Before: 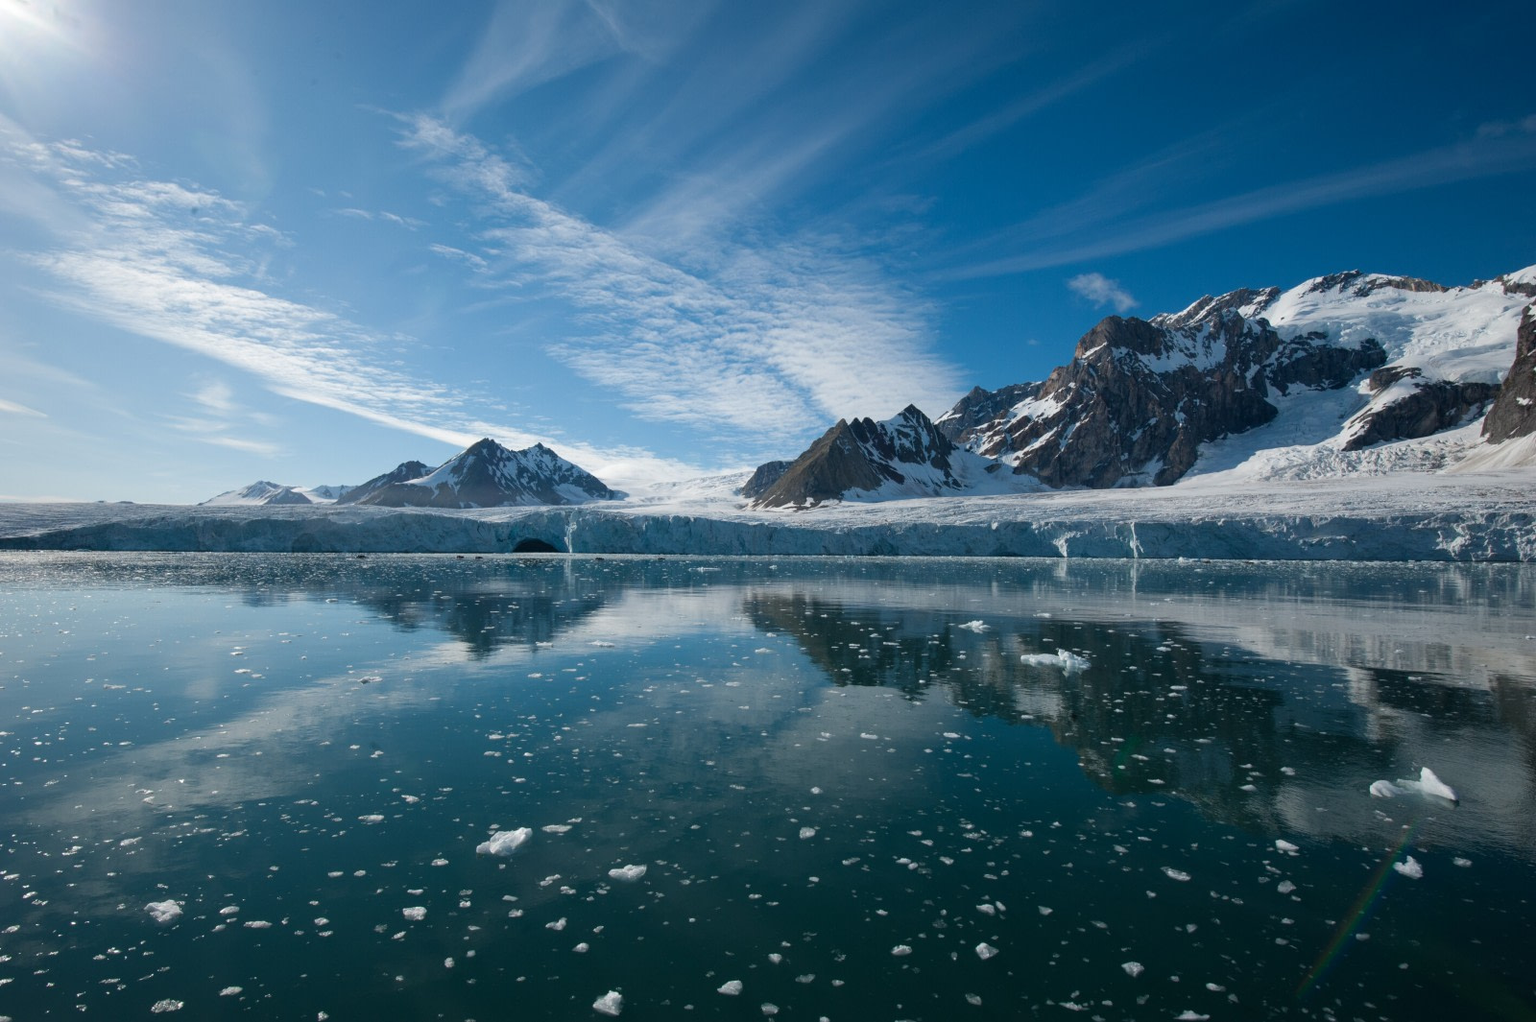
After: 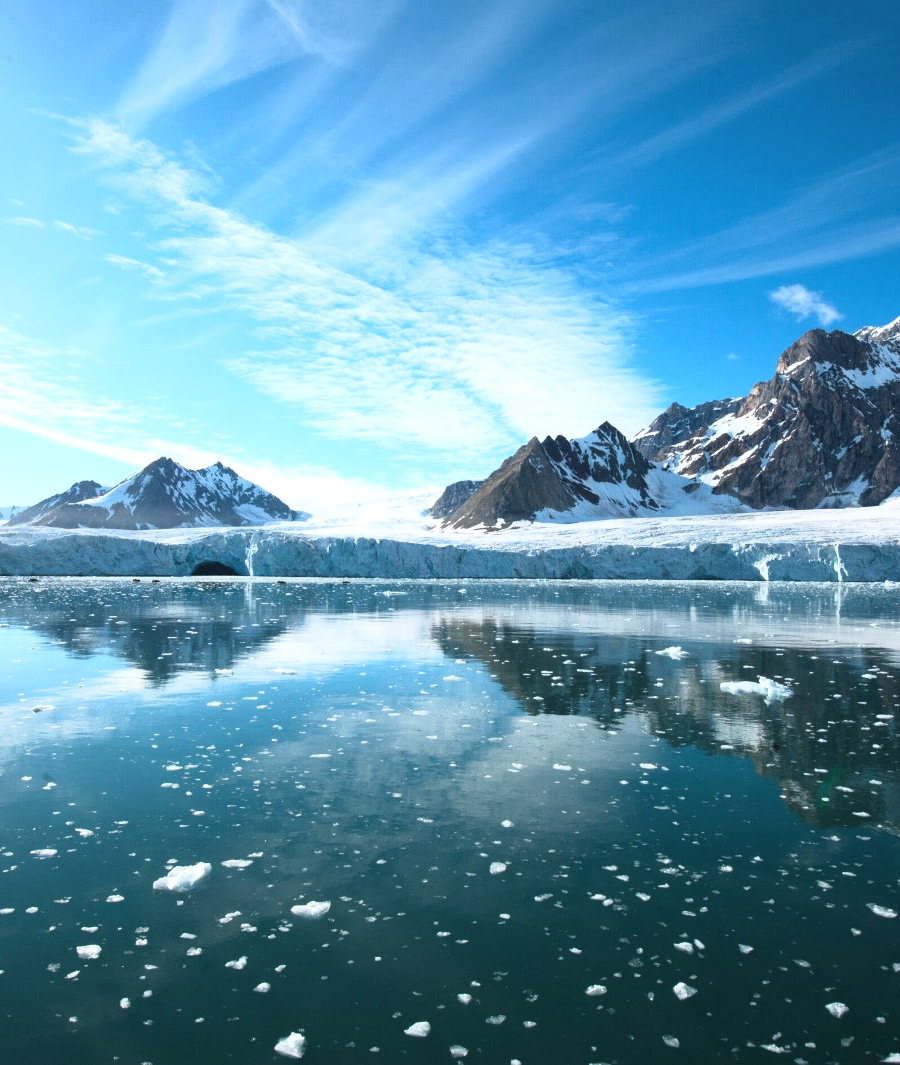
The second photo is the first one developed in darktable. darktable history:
crop: left 21.496%, right 22.254%
exposure: black level correction -0.002, exposure 0.708 EV, compensate exposure bias true, compensate highlight preservation false
base curve: curves: ch0 [(0, 0) (0.005, 0.002) (0.193, 0.295) (0.399, 0.664) (0.75, 0.928) (1, 1)]
